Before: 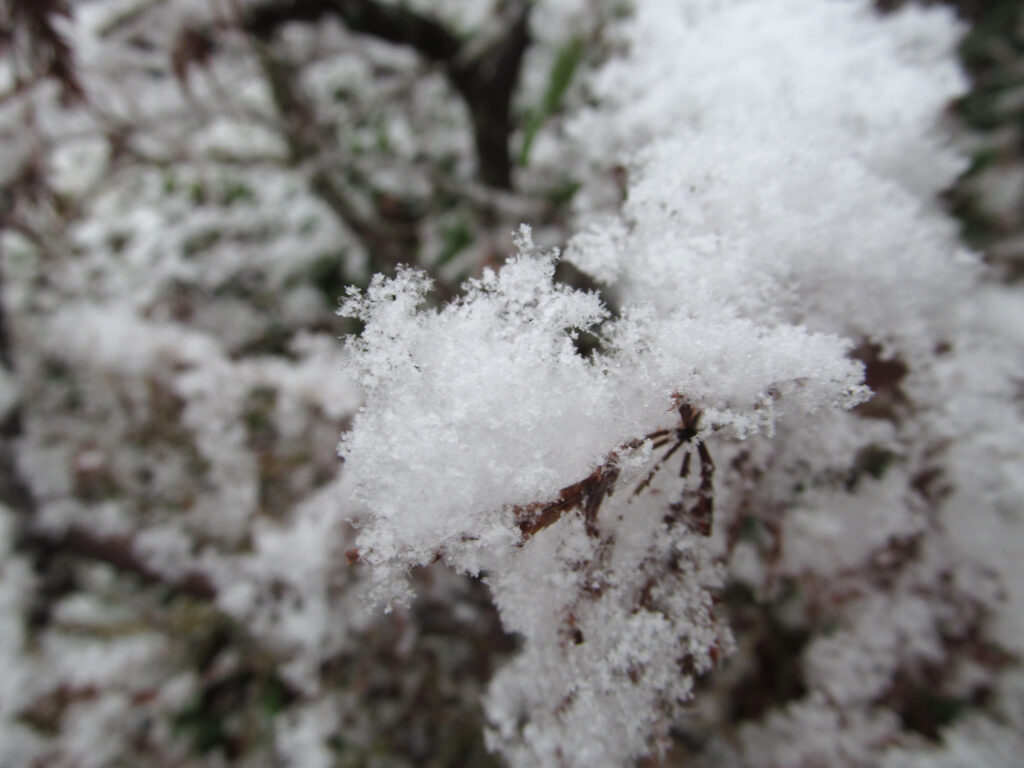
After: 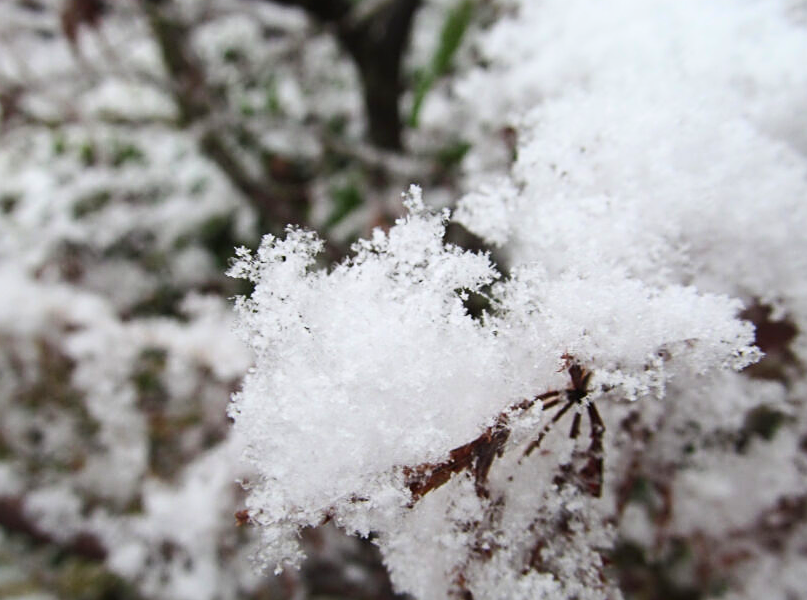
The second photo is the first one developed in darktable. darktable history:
contrast brightness saturation: contrast 0.23, brightness 0.1, saturation 0.29
crop and rotate: left 10.77%, top 5.1%, right 10.41%, bottom 16.76%
sharpen: on, module defaults
